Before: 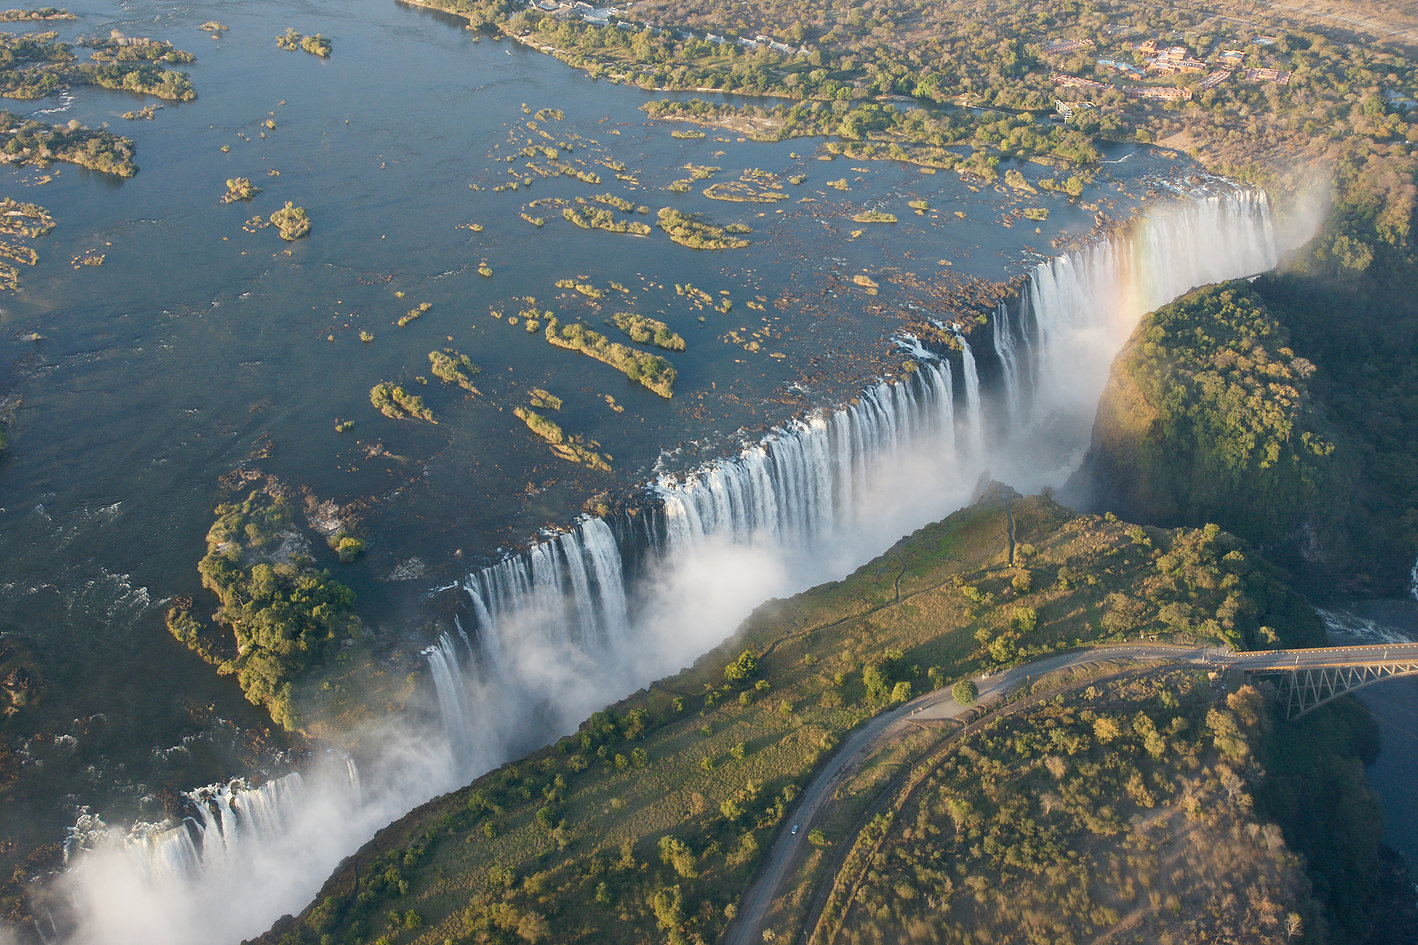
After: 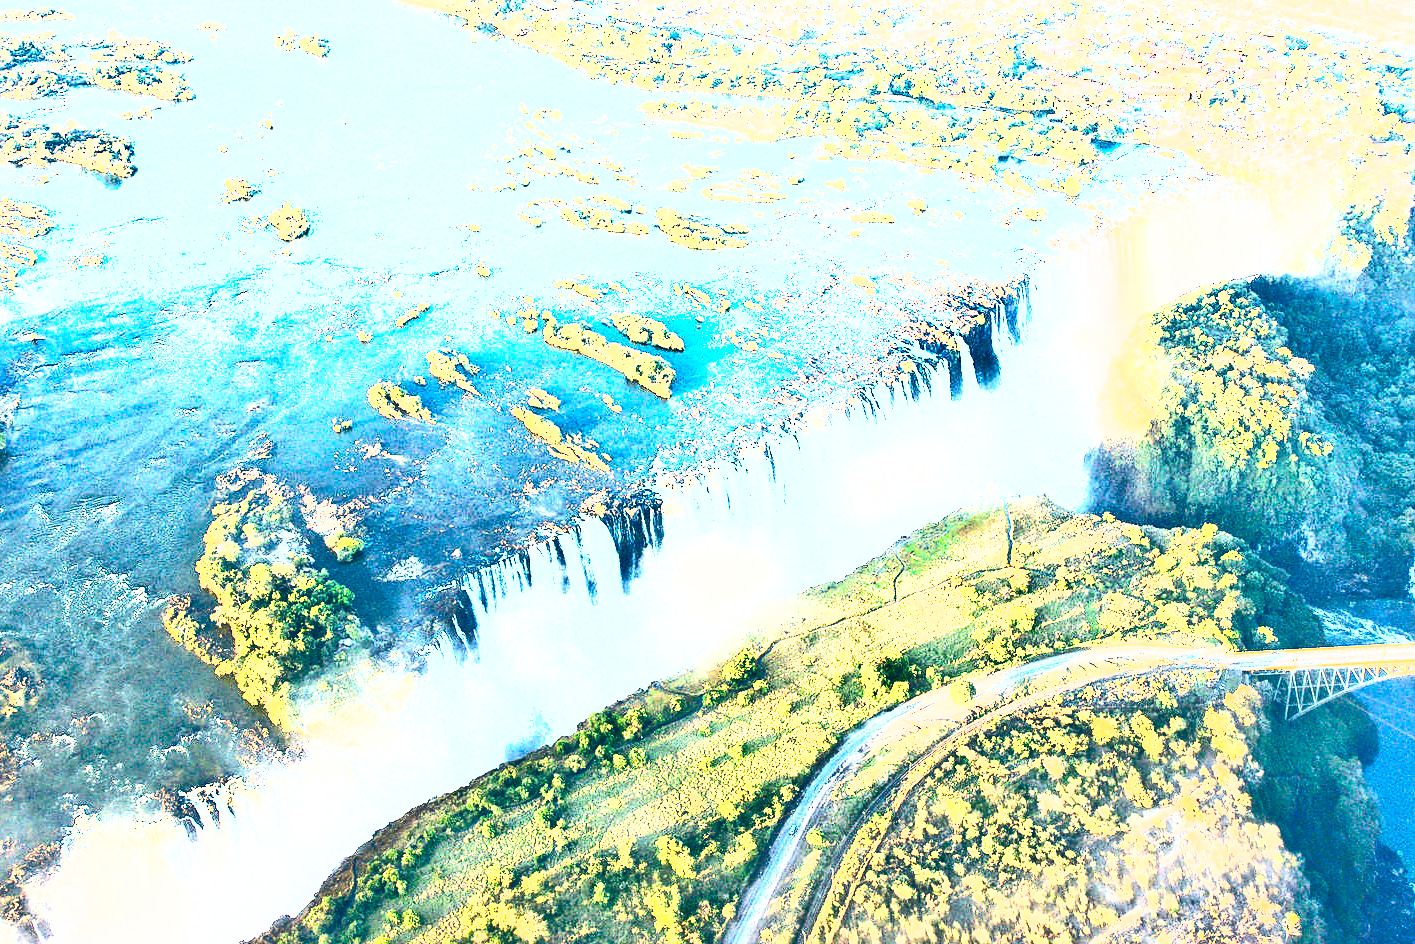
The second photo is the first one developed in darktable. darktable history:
contrast brightness saturation: contrast 0.992, brightness 0.998, saturation 0.988
sharpen: amount 0.203
levels: levels [0, 0.476, 0.951]
shadows and highlights: radius 108.64, shadows 23.84, highlights -58.68, low approximation 0.01, soften with gaussian
crop: left 0.152%
tone equalizer: -7 EV 0.164 EV, -6 EV 0.63 EV, -5 EV 1.16 EV, -4 EV 1.36 EV, -3 EV 1.12 EV, -2 EV 0.6 EV, -1 EV 0.155 EV
exposure: black level correction 0, exposure 1.199 EV, compensate highlight preservation false
